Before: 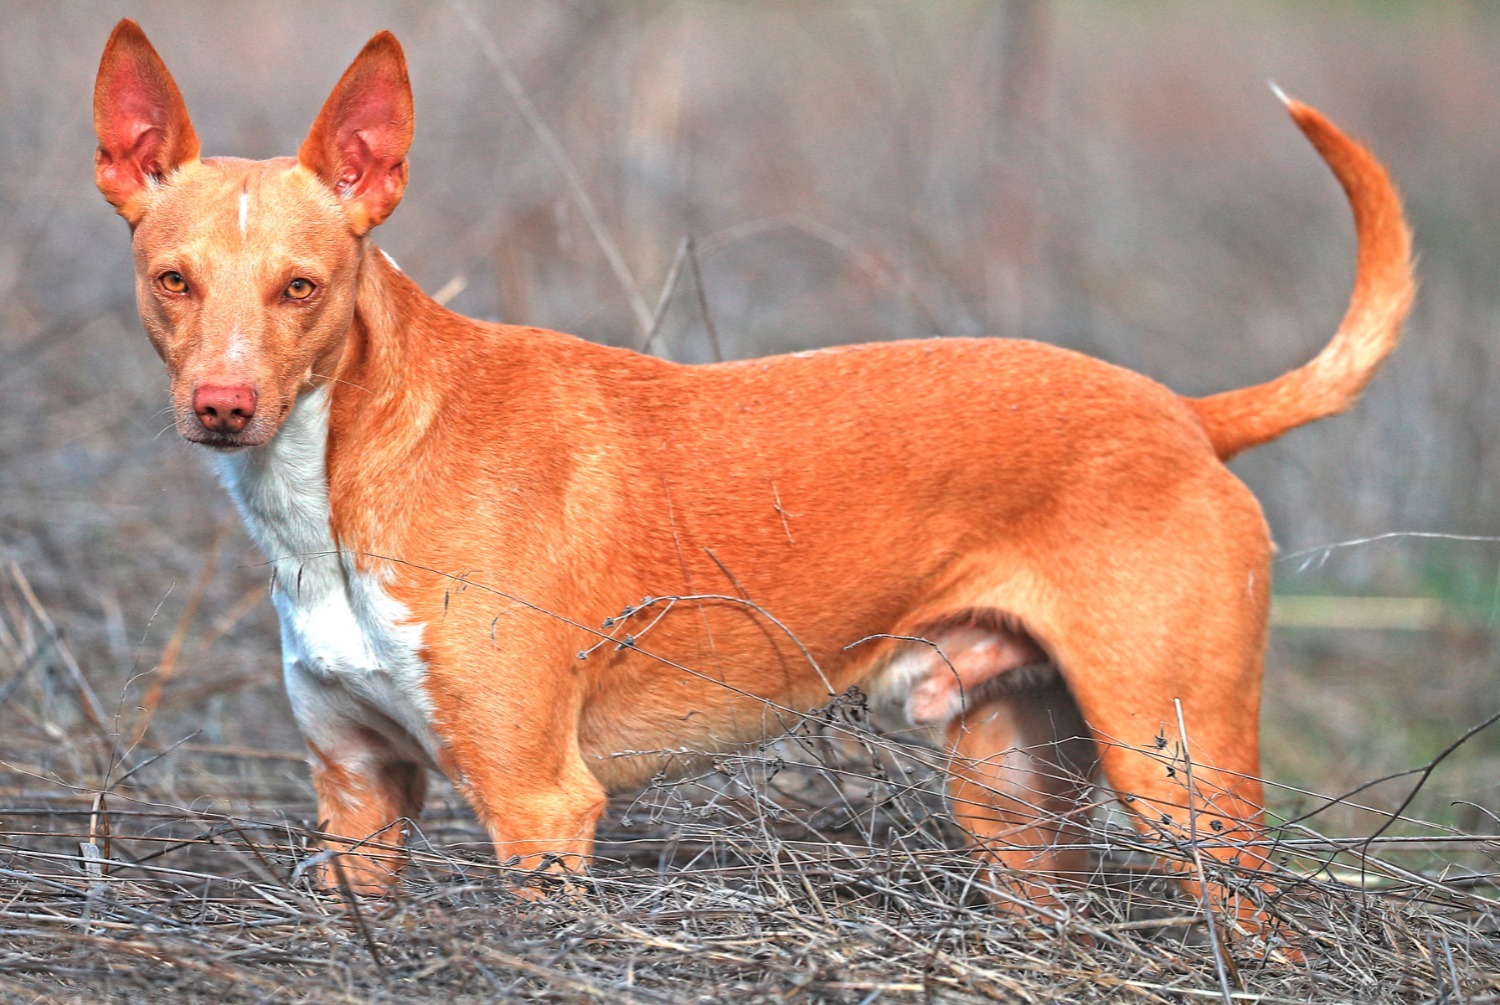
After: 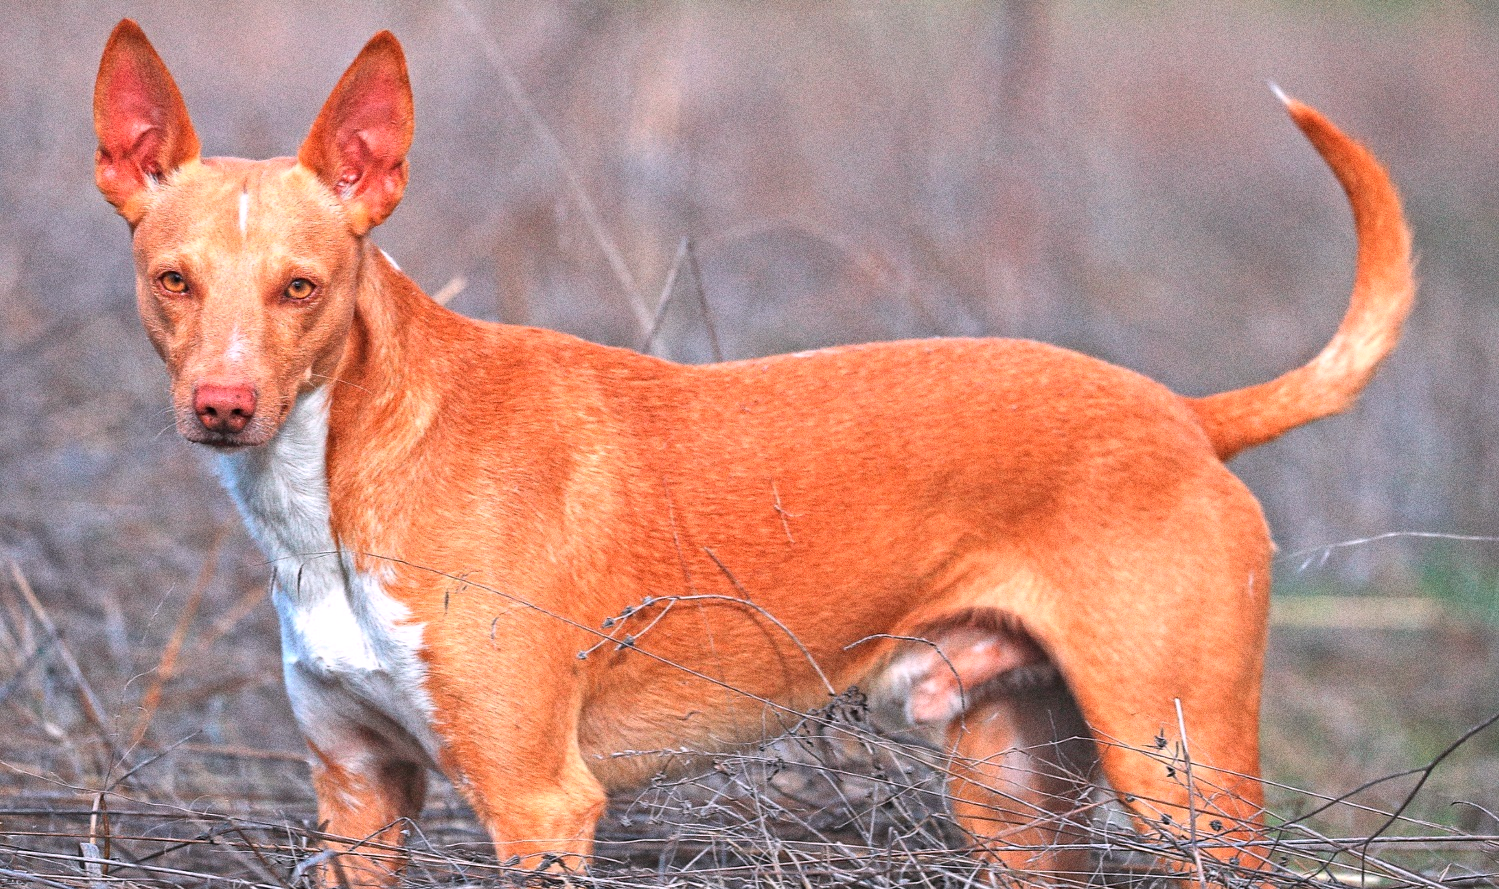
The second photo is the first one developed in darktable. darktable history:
crop and rotate: top 0%, bottom 11.49%
grain: coarseness 0.09 ISO, strength 40%
white balance: red 1.05, blue 1.072
